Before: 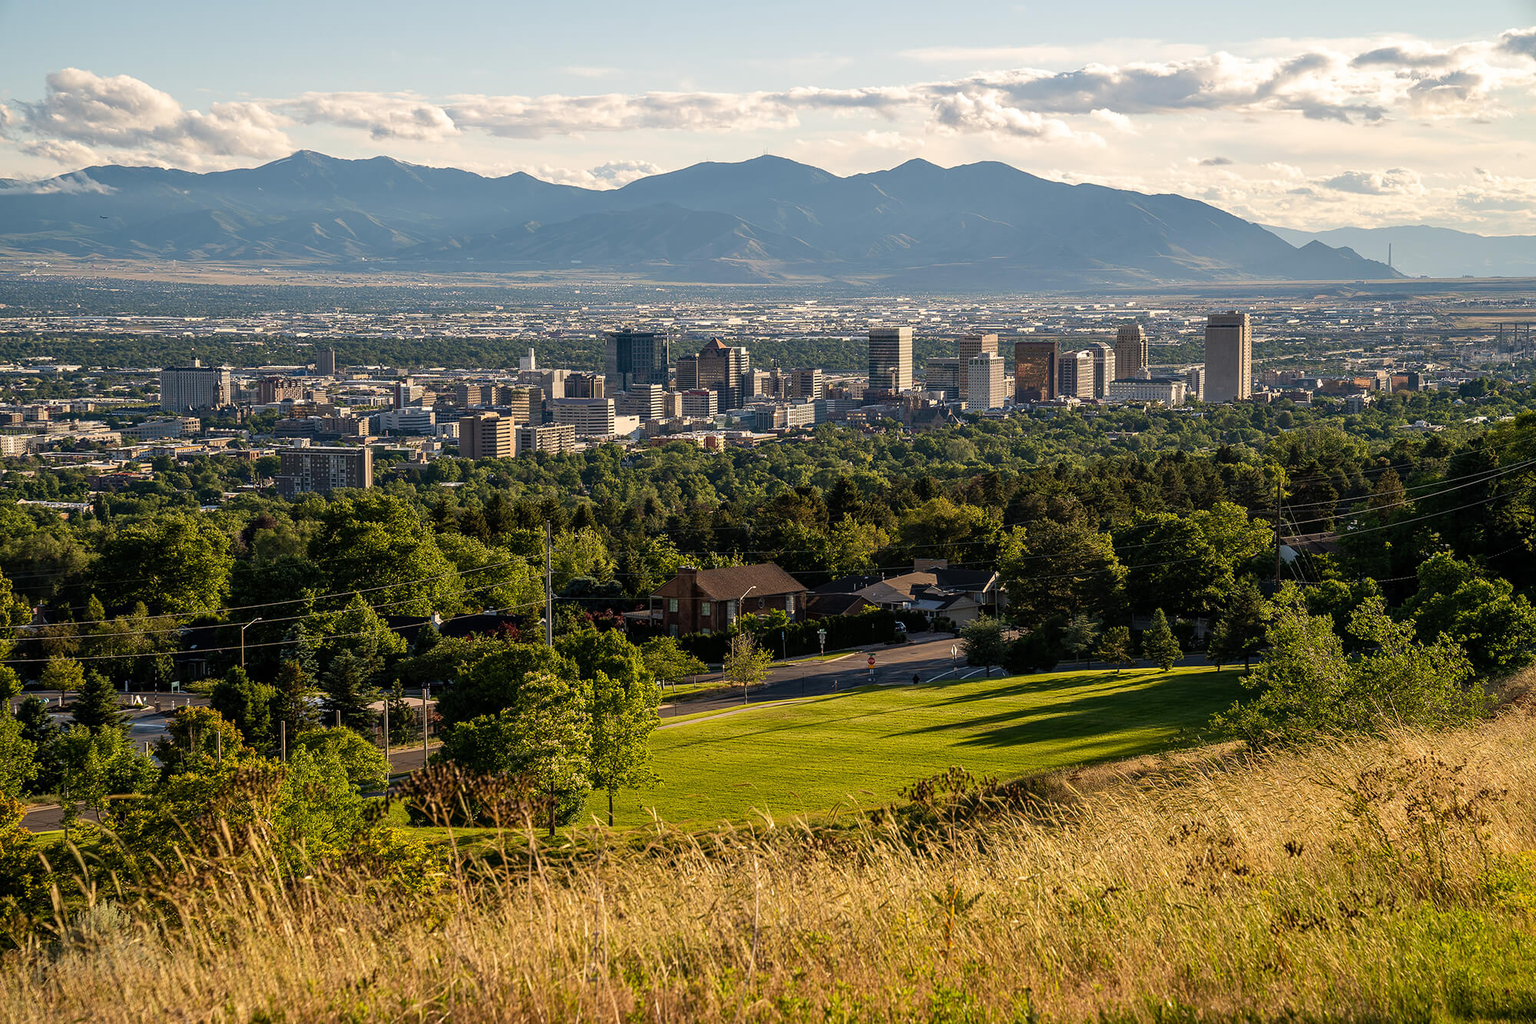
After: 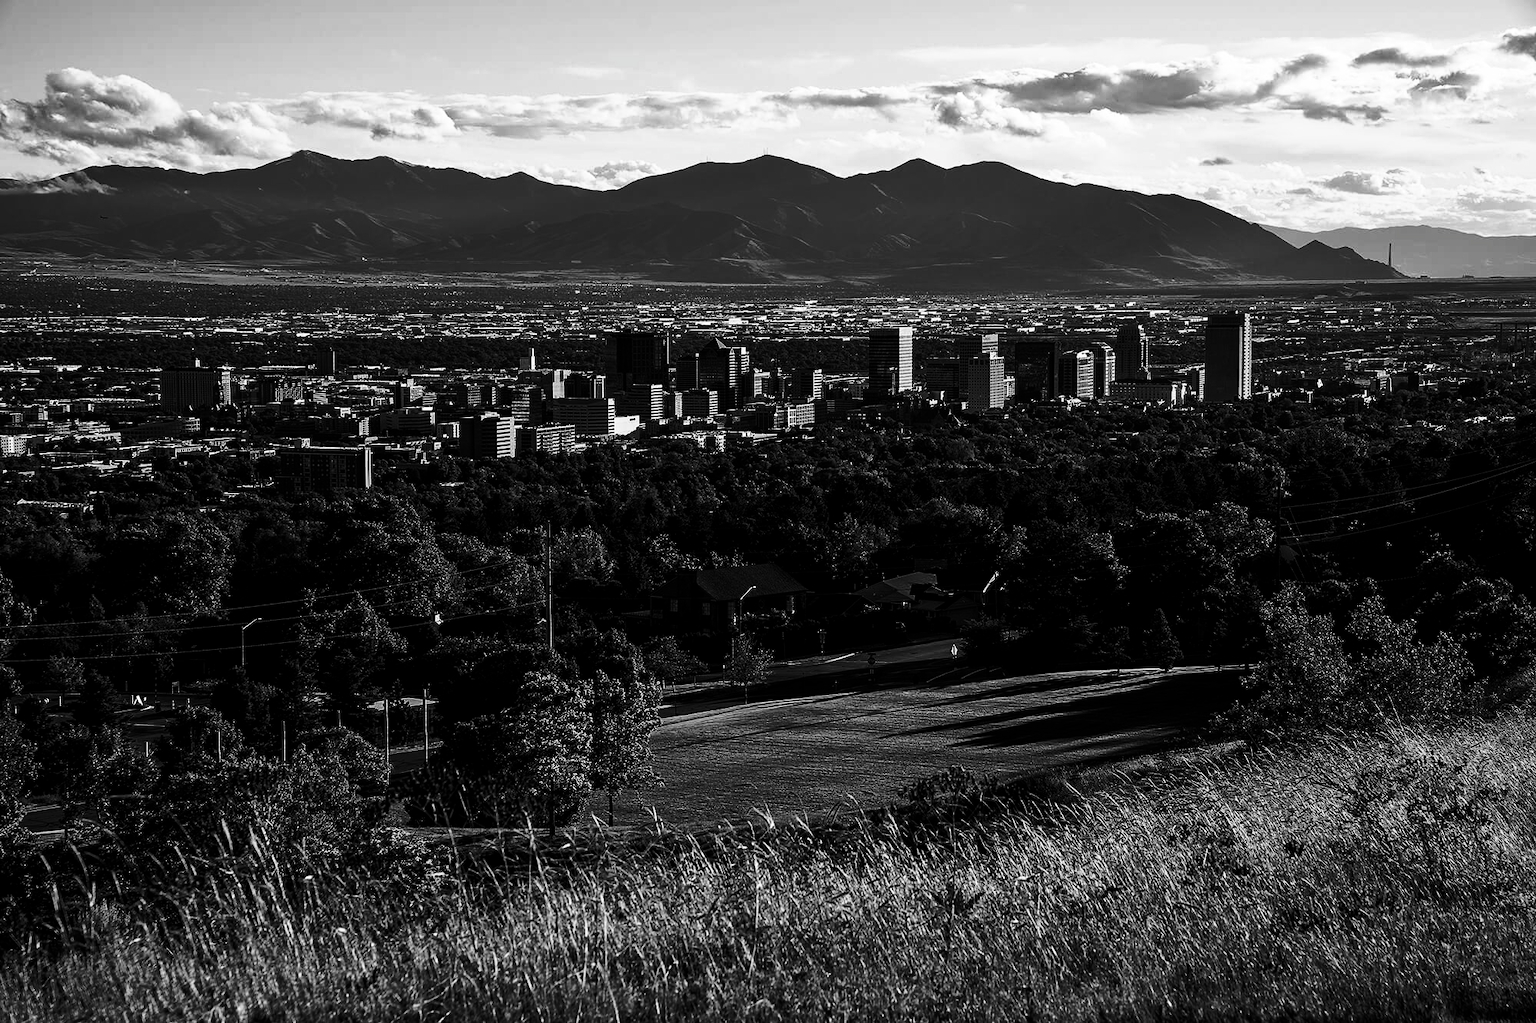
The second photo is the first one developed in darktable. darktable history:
tone curve: curves: ch0 [(0, 0) (0.003, 0.003) (0.011, 0.013) (0.025, 0.028) (0.044, 0.05) (0.069, 0.079) (0.1, 0.113) (0.136, 0.154) (0.177, 0.201) (0.224, 0.268) (0.277, 0.38) (0.335, 0.486) (0.399, 0.588) (0.468, 0.688) (0.543, 0.787) (0.623, 0.854) (0.709, 0.916) (0.801, 0.957) (0.898, 0.978) (1, 1)], preserve colors none
contrast brightness saturation: contrast 0.02, brightness -1, saturation -1
color calibration: illuminant Planckian (black body), x 0.368, y 0.361, temperature 4275.92 K
